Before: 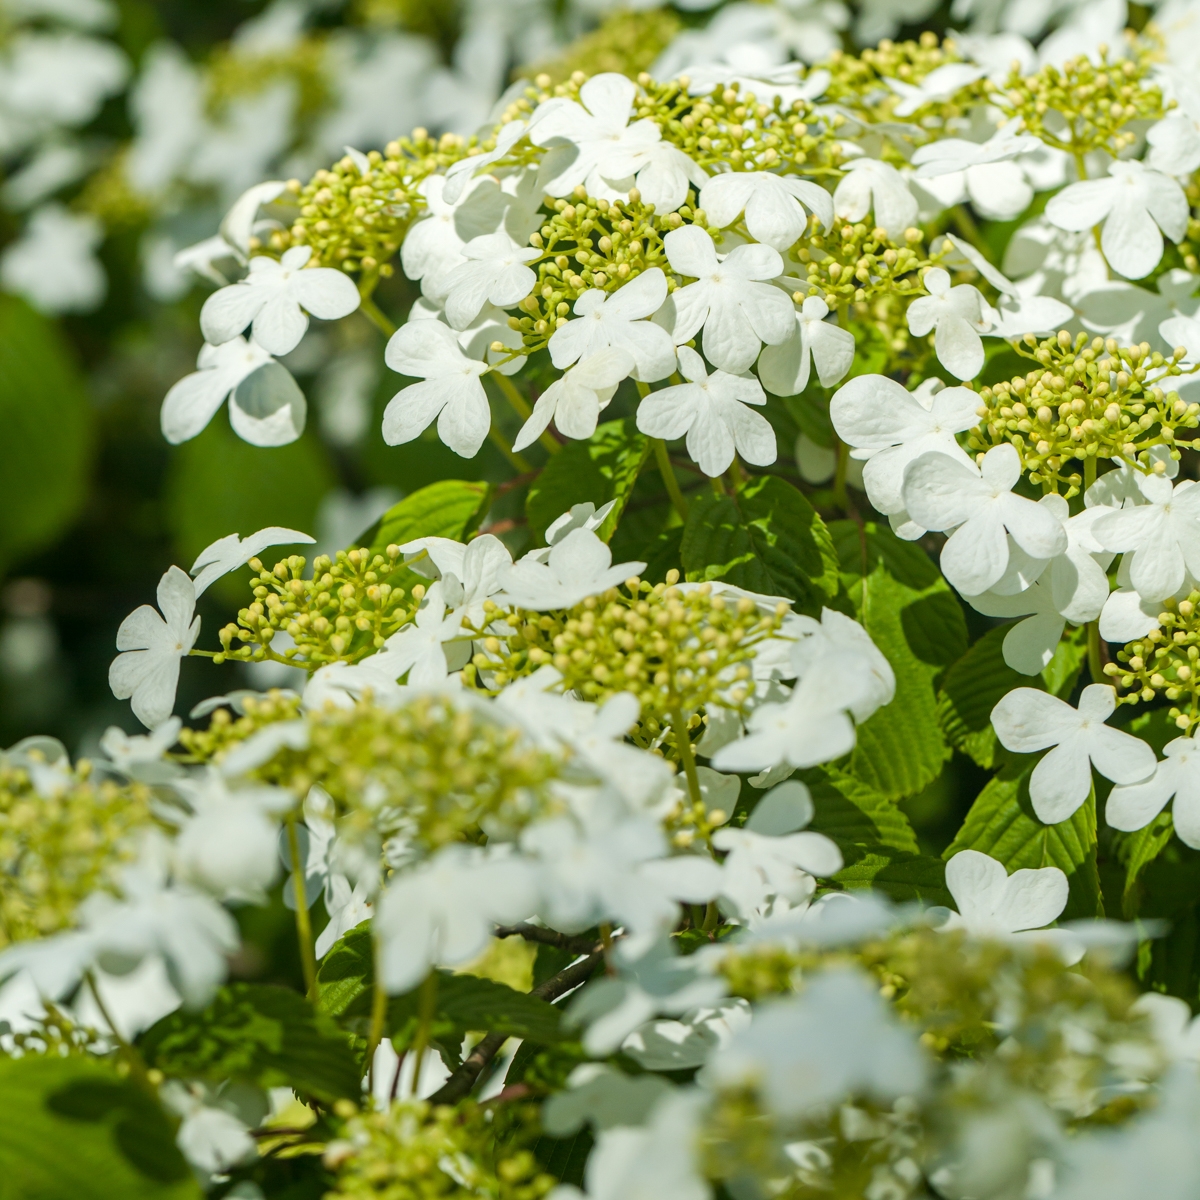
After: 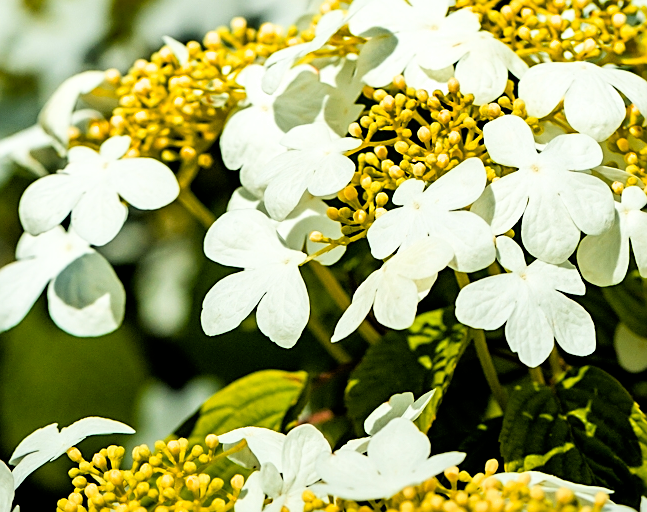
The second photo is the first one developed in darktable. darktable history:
tone equalizer: -8 EV -0.711 EV, -7 EV -0.711 EV, -6 EV -0.628 EV, -5 EV -0.37 EV, -3 EV 0.383 EV, -2 EV 0.6 EV, -1 EV 0.686 EV, +0 EV 0.761 EV, edges refinement/feathering 500, mask exposure compensation -1.57 EV, preserve details no
exposure: black level correction 0.009, exposure 0.017 EV, compensate exposure bias true, compensate highlight preservation false
sharpen: on, module defaults
filmic rgb: black relative exposure -3.9 EV, white relative exposure 3.14 EV, hardness 2.87
color zones: curves: ch1 [(0.24, 0.629) (0.75, 0.5)]; ch2 [(0.255, 0.454) (0.745, 0.491)]
shadows and highlights: soften with gaussian
crop: left 15.164%, top 9.214%, right 30.849%, bottom 48.058%
